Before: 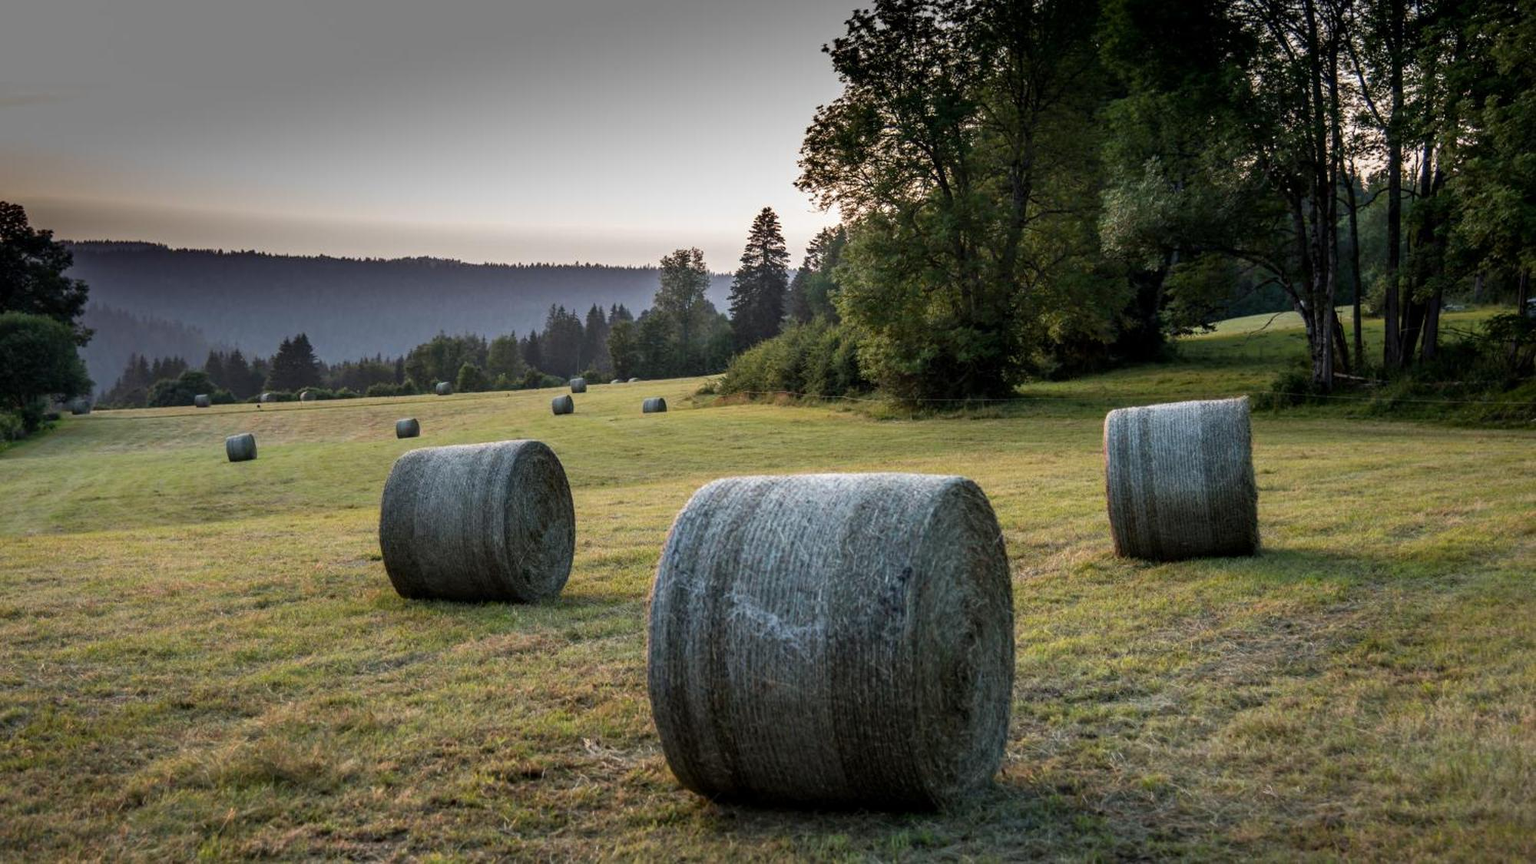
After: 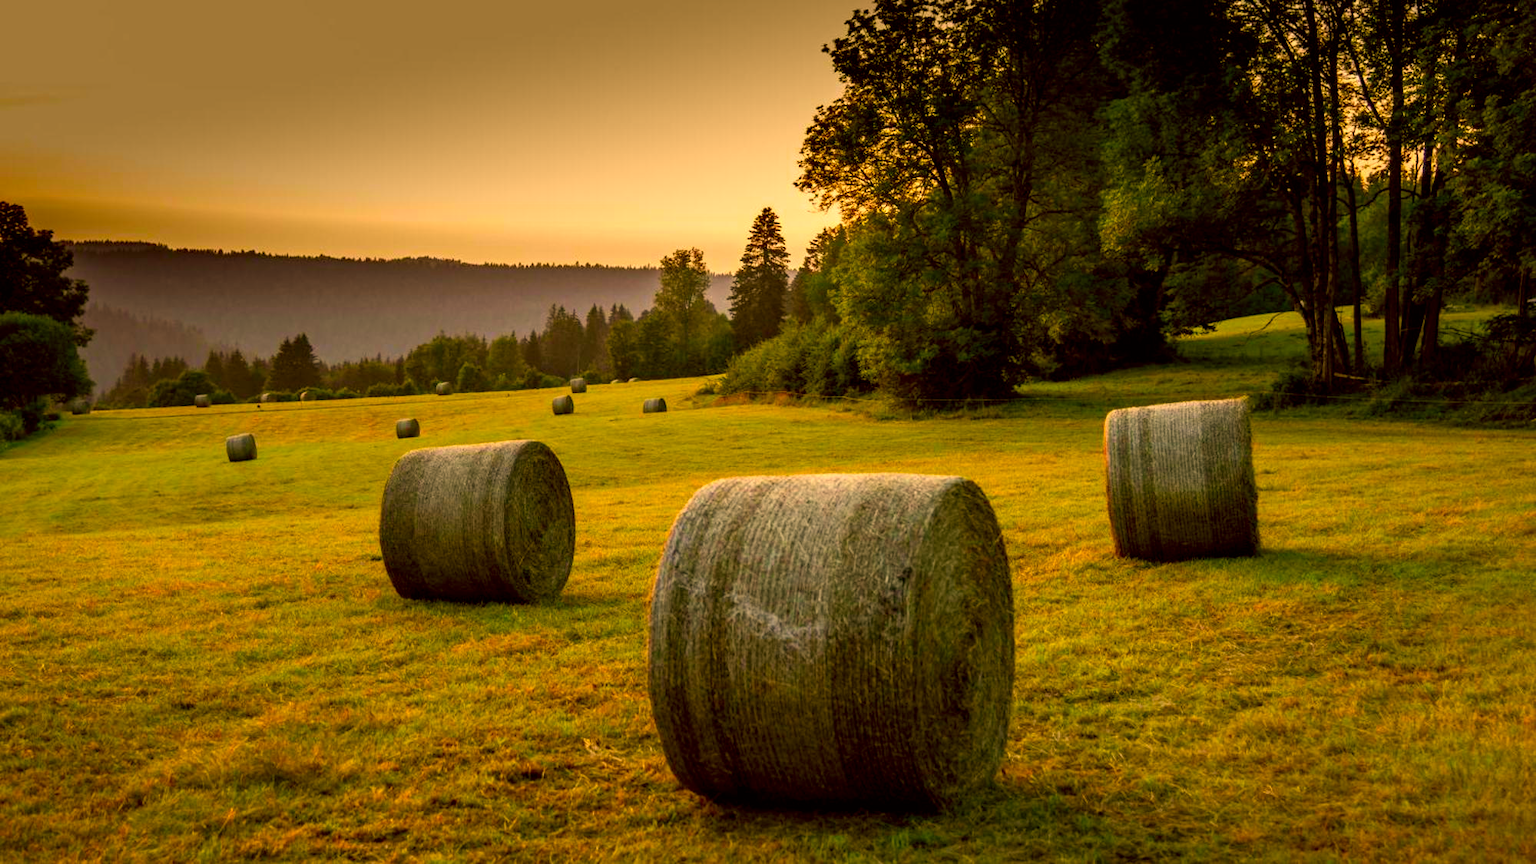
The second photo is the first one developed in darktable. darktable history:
color correction: highlights a* 10.44, highlights b* 30.04, shadows a* 2.73, shadows b* 17.51, saturation 1.72
exposure: black level correction 0.005, exposure 0.014 EV, compensate highlight preservation false
